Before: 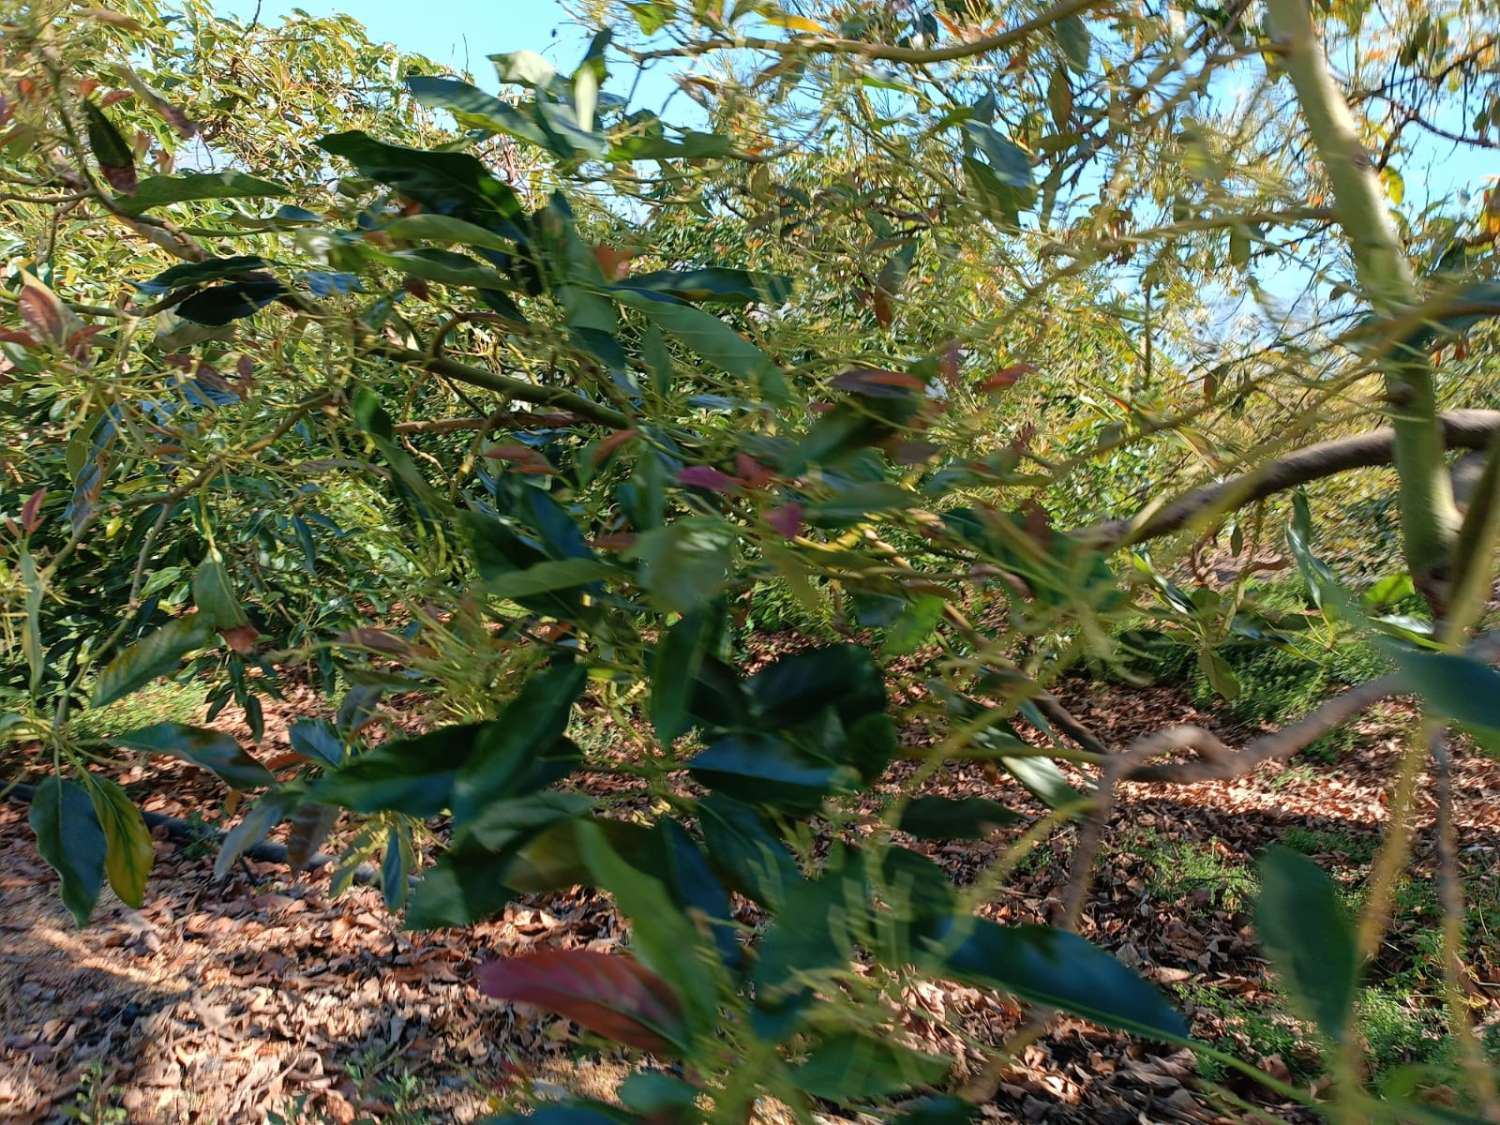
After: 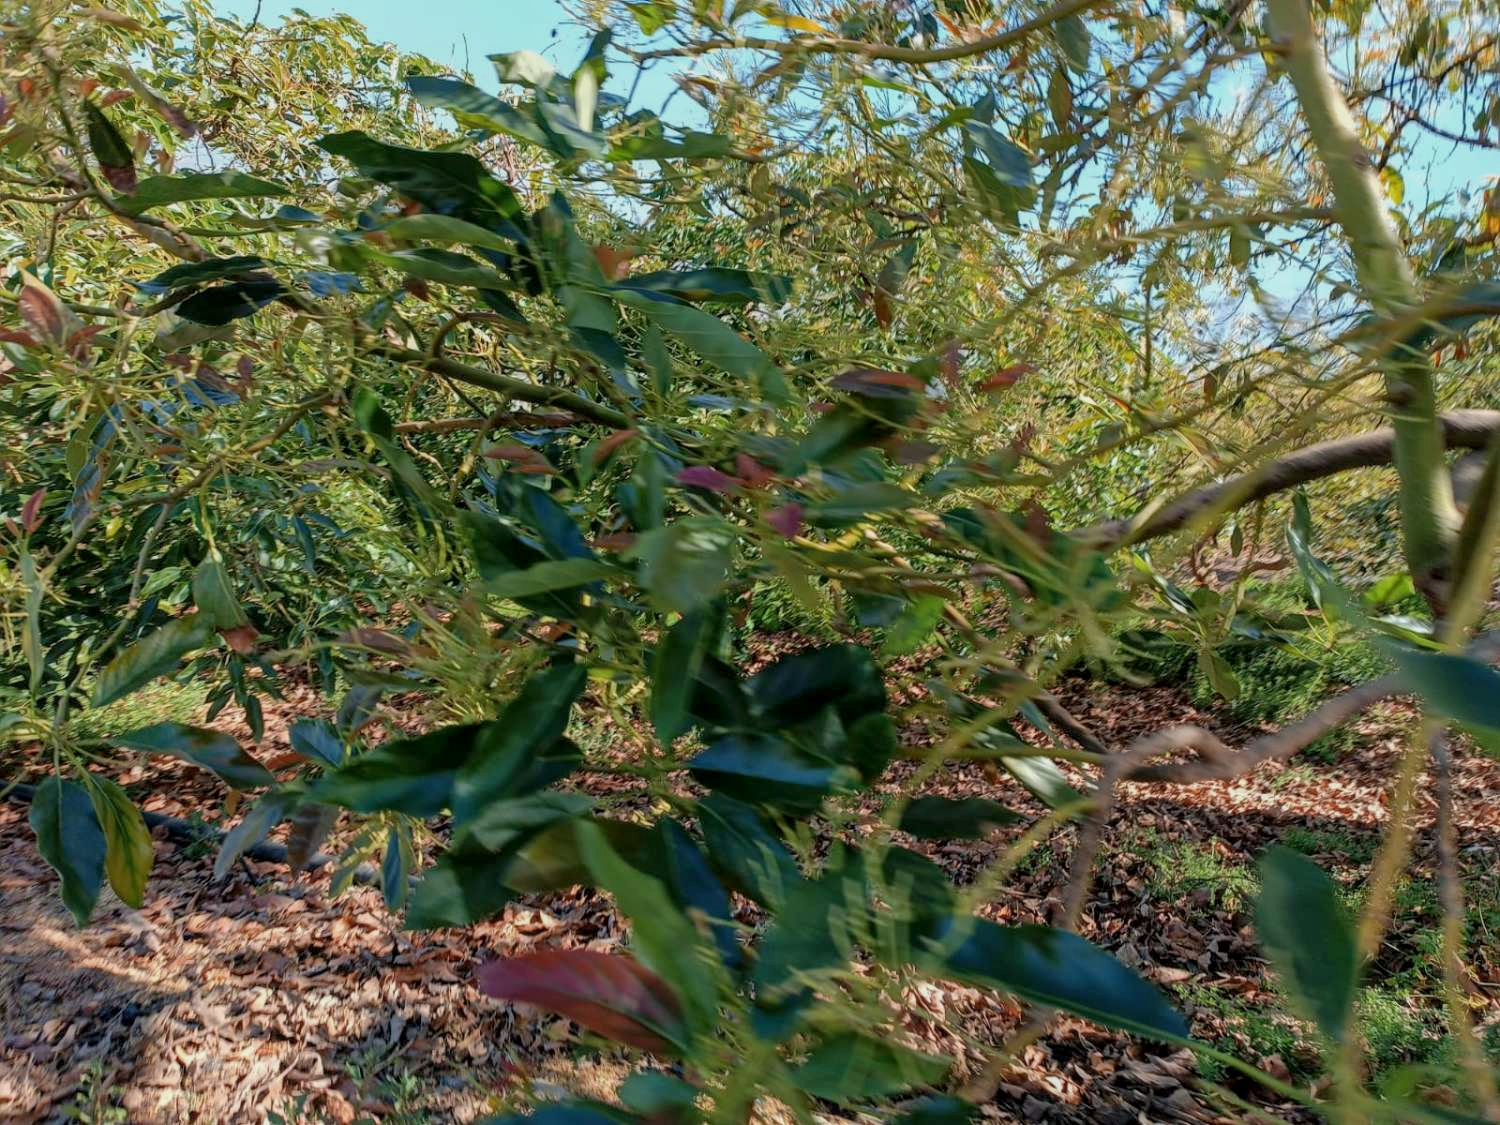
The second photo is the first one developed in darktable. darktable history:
local contrast: on, module defaults
tone equalizer: -8 EV 0.25 EV, -7 EV 0.417 EV, -6 EV 0.417 EV, -5 EV 0.25 EV, -3 EV -0.25 EV, -2 EV -0.417 EV, -1 EV -0.417 EV, +0 EV -0.25 EV, edges refinement/feathering 500, mask exposure compensation -1.57 EV, preserve details guided filter
